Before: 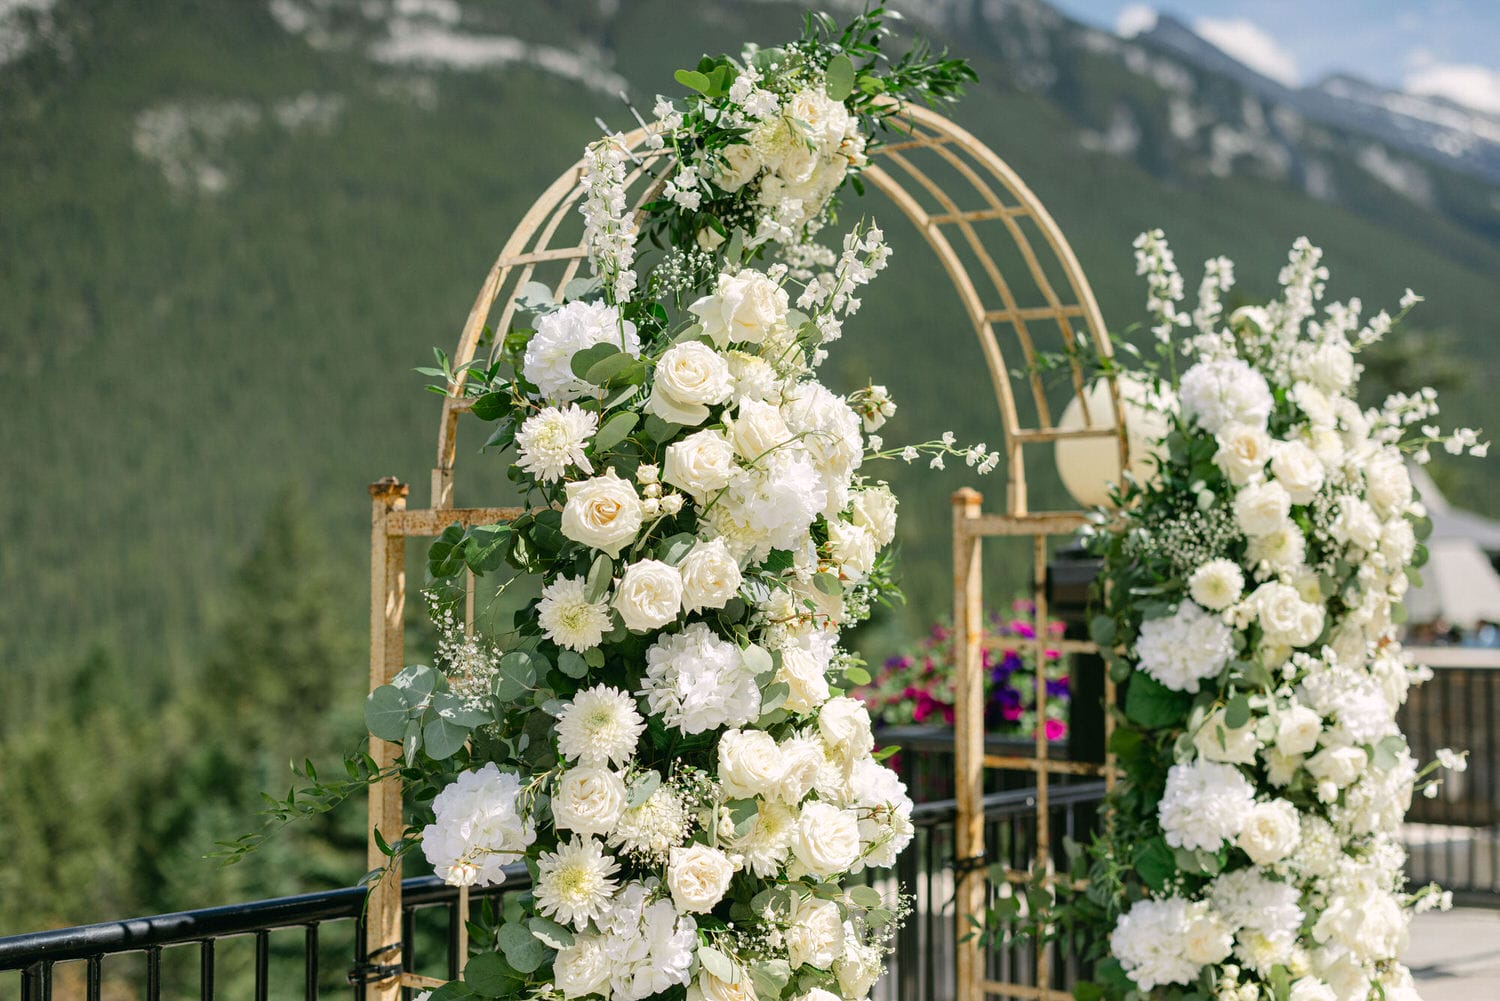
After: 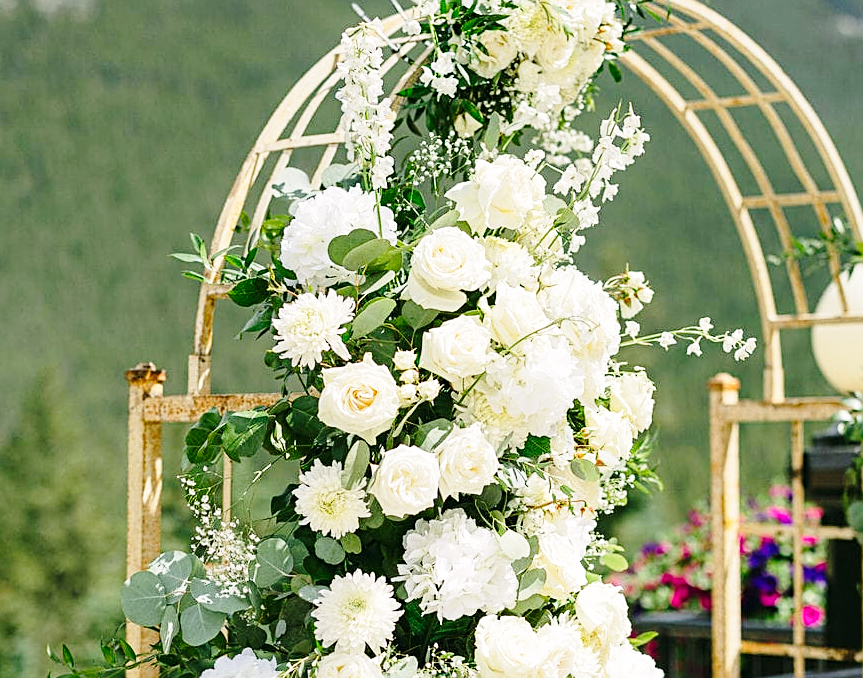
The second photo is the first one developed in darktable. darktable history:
sharpen: on, module defaults
crop: left 16.224%, top 11.479%, right 26.232%, bottom 20.717%
base curve: curves: ch0 [(0, 0) (0.028, 0.03) (0.121, 0.232) (0.46, 0.748) (0.859, 0.968) (1, 1)], preserve colors none
